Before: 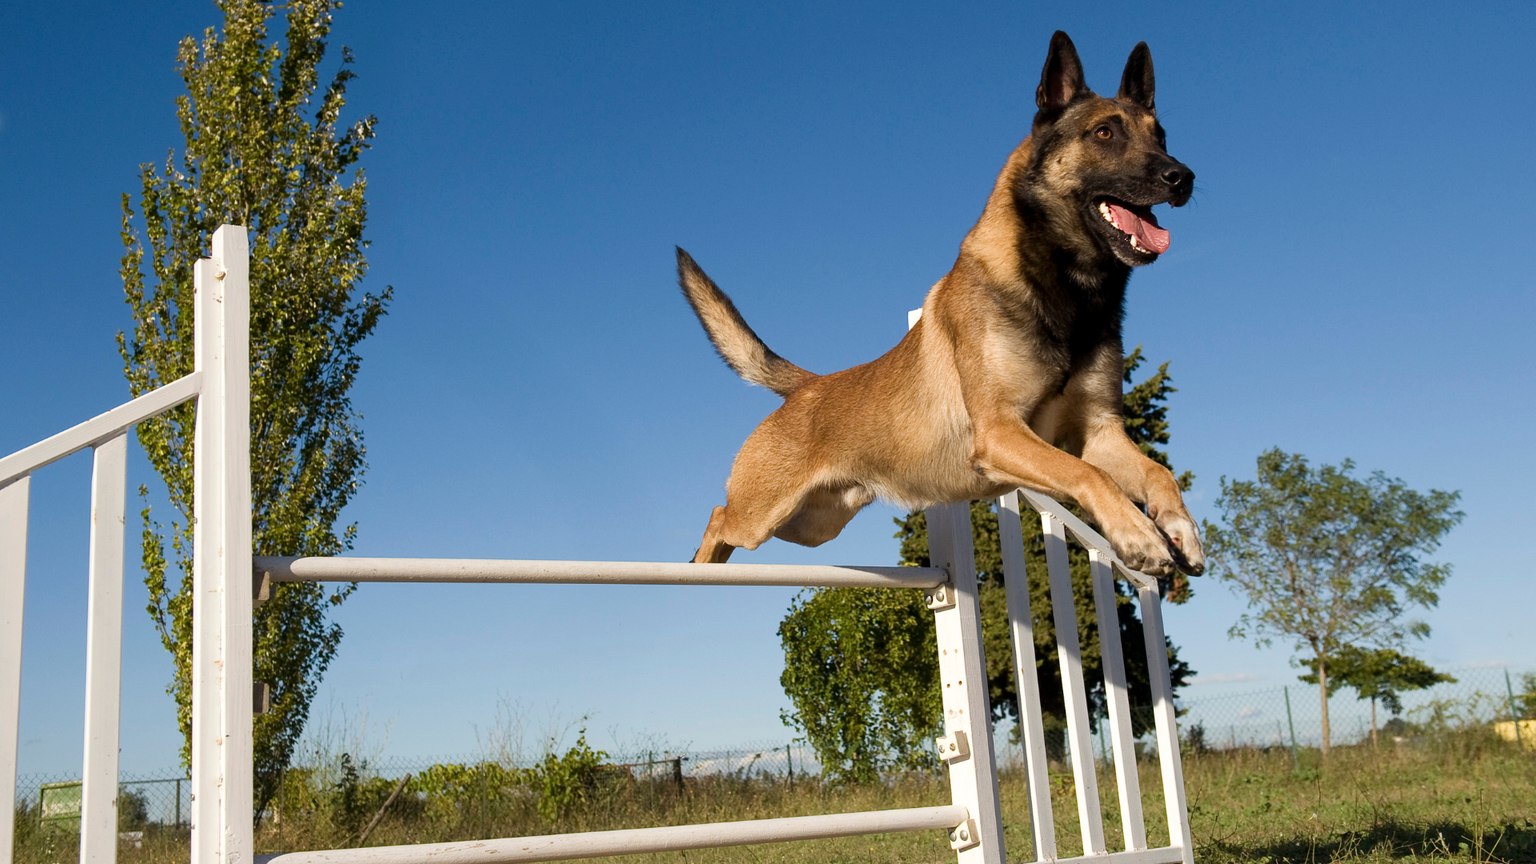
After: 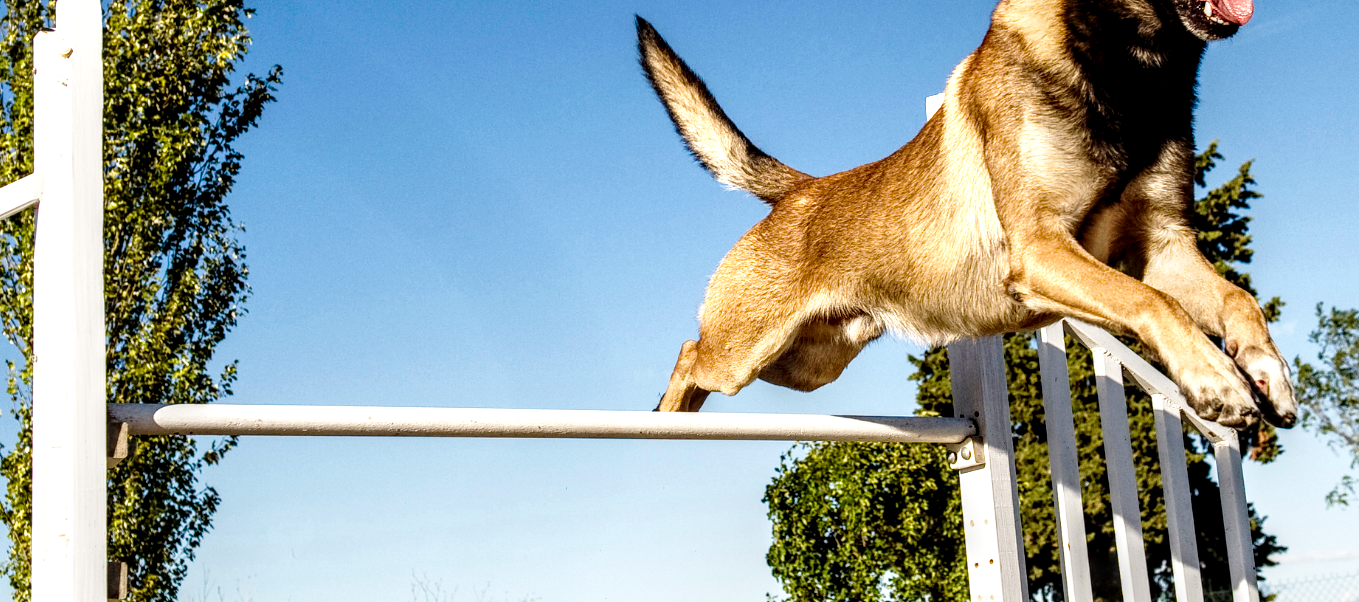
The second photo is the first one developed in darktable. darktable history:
crop: left 10.91%, top 27.115%, right 18.276%, bottom 17.068%
base curve: curves: ch0 [(0, 0) (0.028, 0.03) (0.121, 0.232) (0.46, 0.748) (0.859, 0.968) (1, 1)], preserve colors none
local contrast: highlights 16%, detail 188%
